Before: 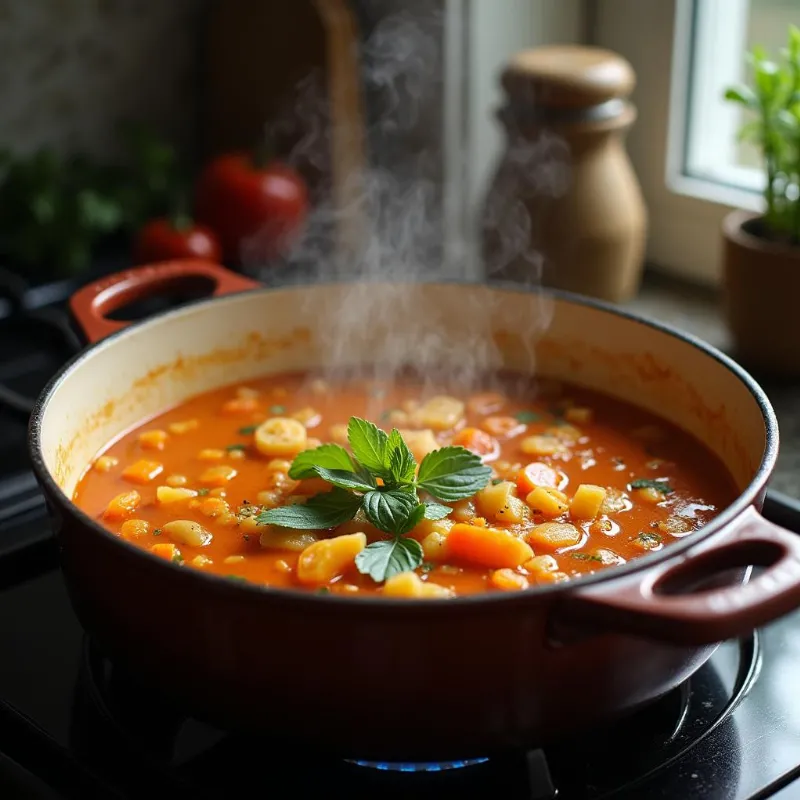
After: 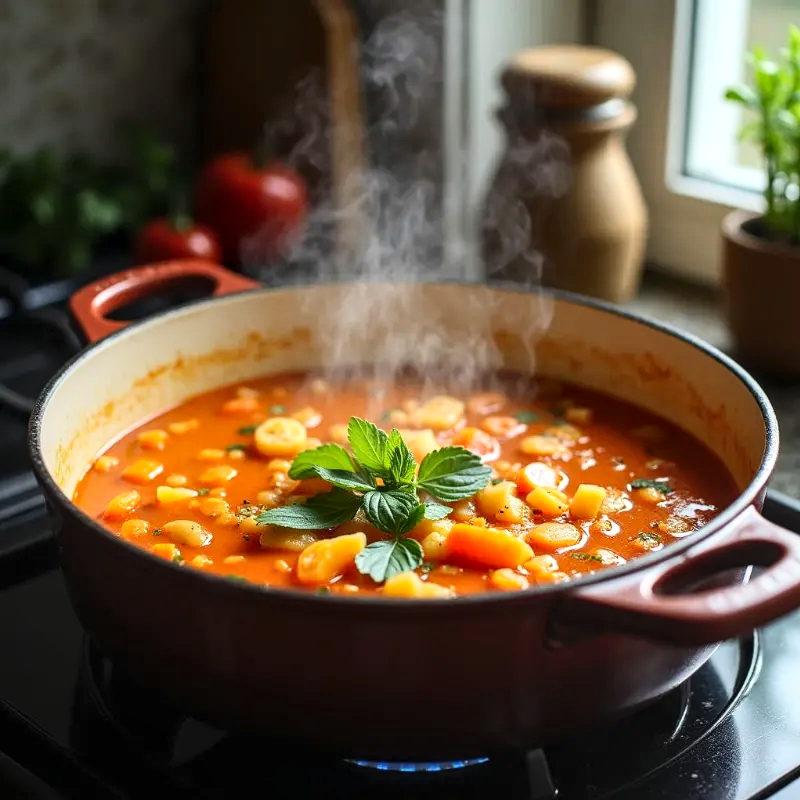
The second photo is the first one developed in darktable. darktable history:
contrast brightness saturation: contrast 0.2, brightness 0.149, saturation 0.149
local contrast: detail 130%
